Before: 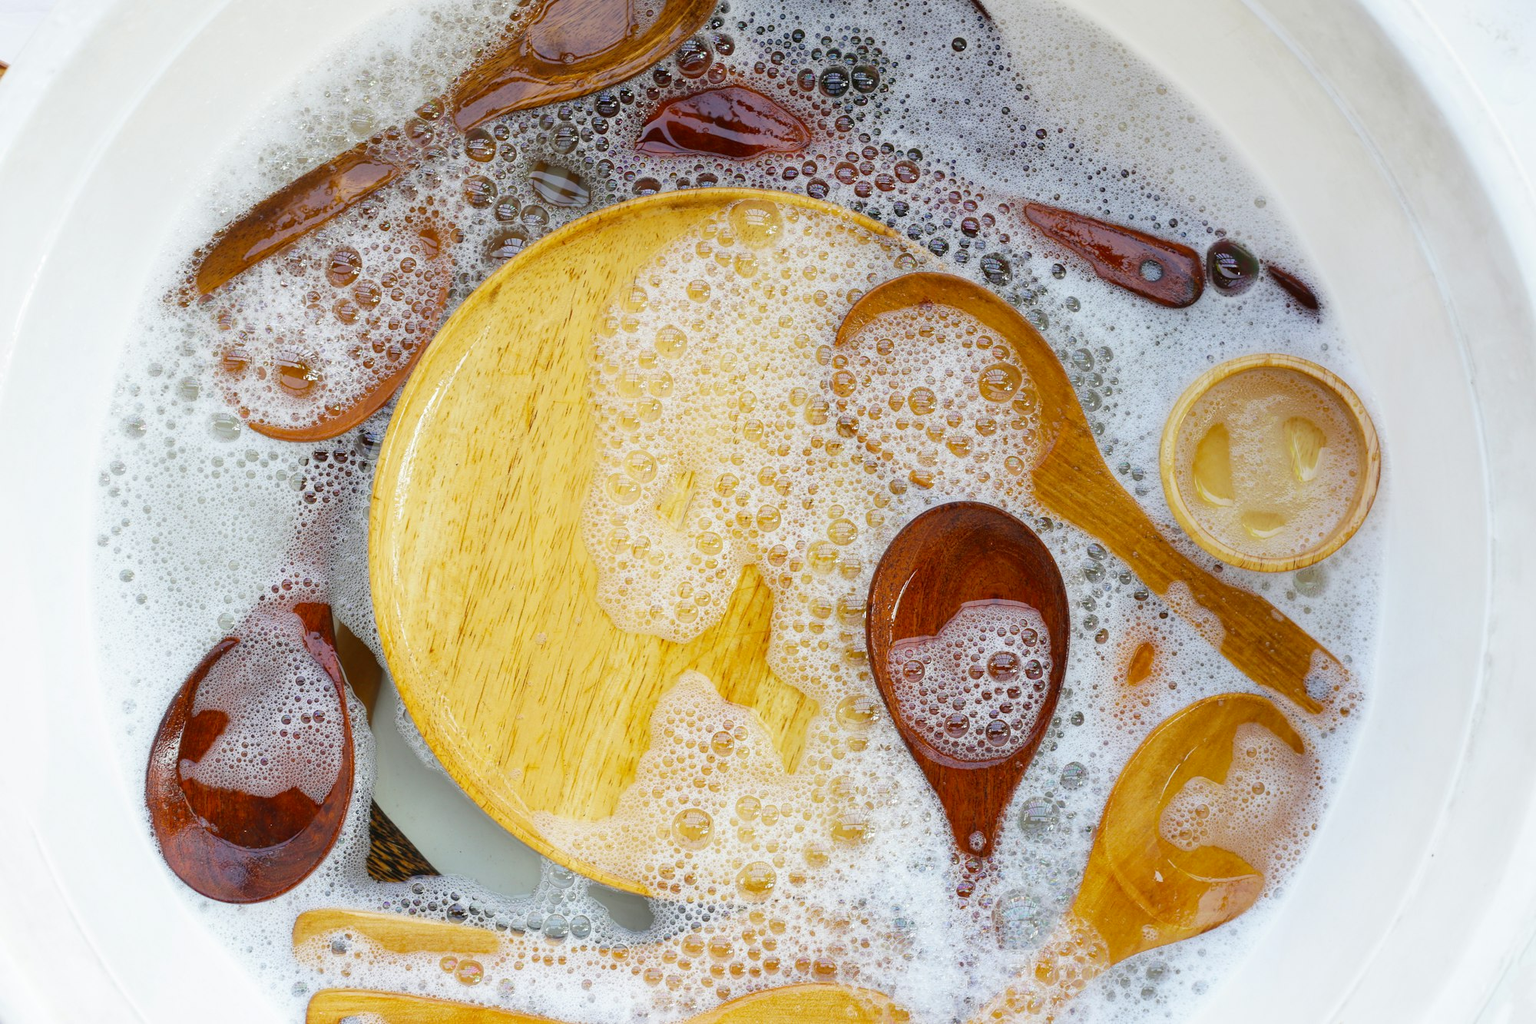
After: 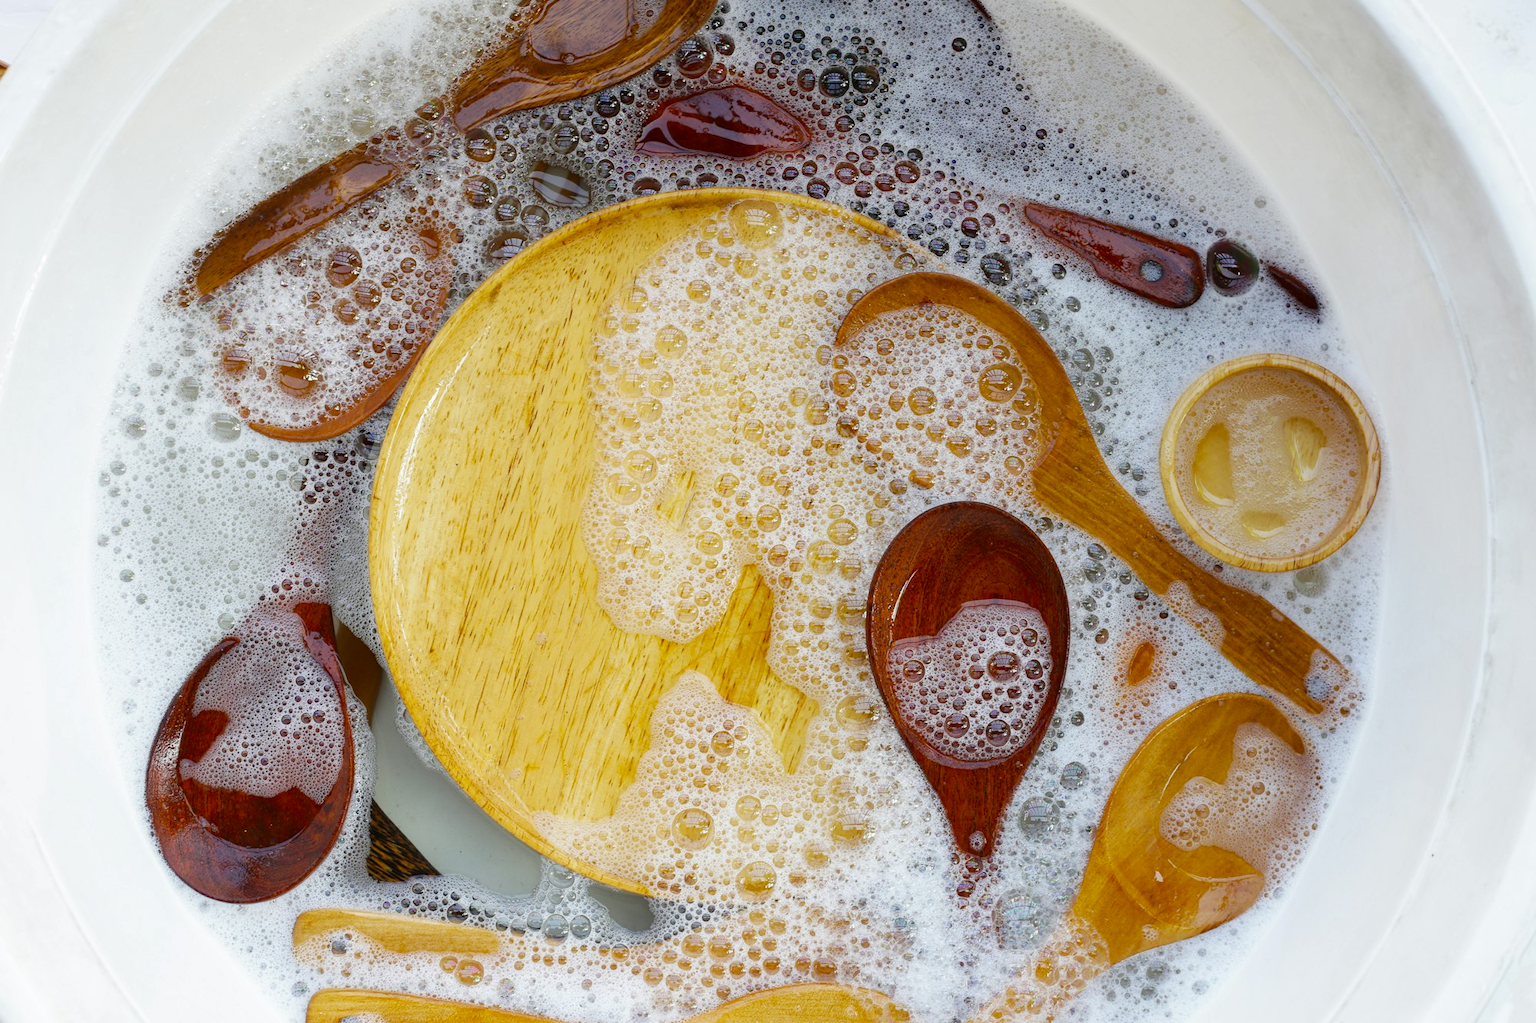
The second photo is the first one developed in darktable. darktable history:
contrast brightness saturation: brightness -0.09
